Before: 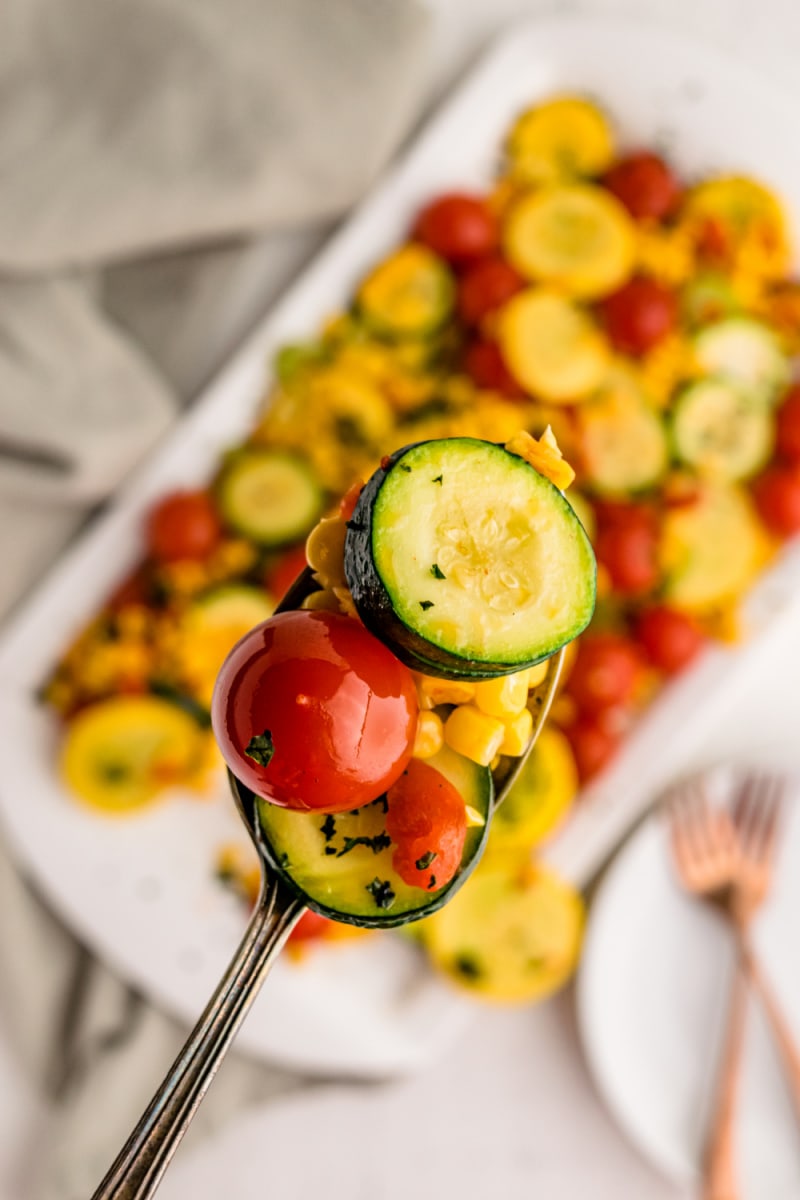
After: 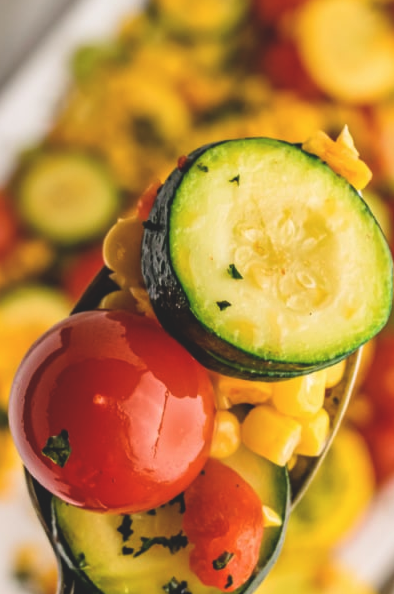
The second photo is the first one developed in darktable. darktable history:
crop: left 25.425%, top 25.056%, right 25.292%, bottom 25.378%
tone equalizer: edges refinement/feathering 500, mask exposure compensation -1.57 EV, preserve details no
exposure: black level correction -0.015, compensate highlight preservation false
